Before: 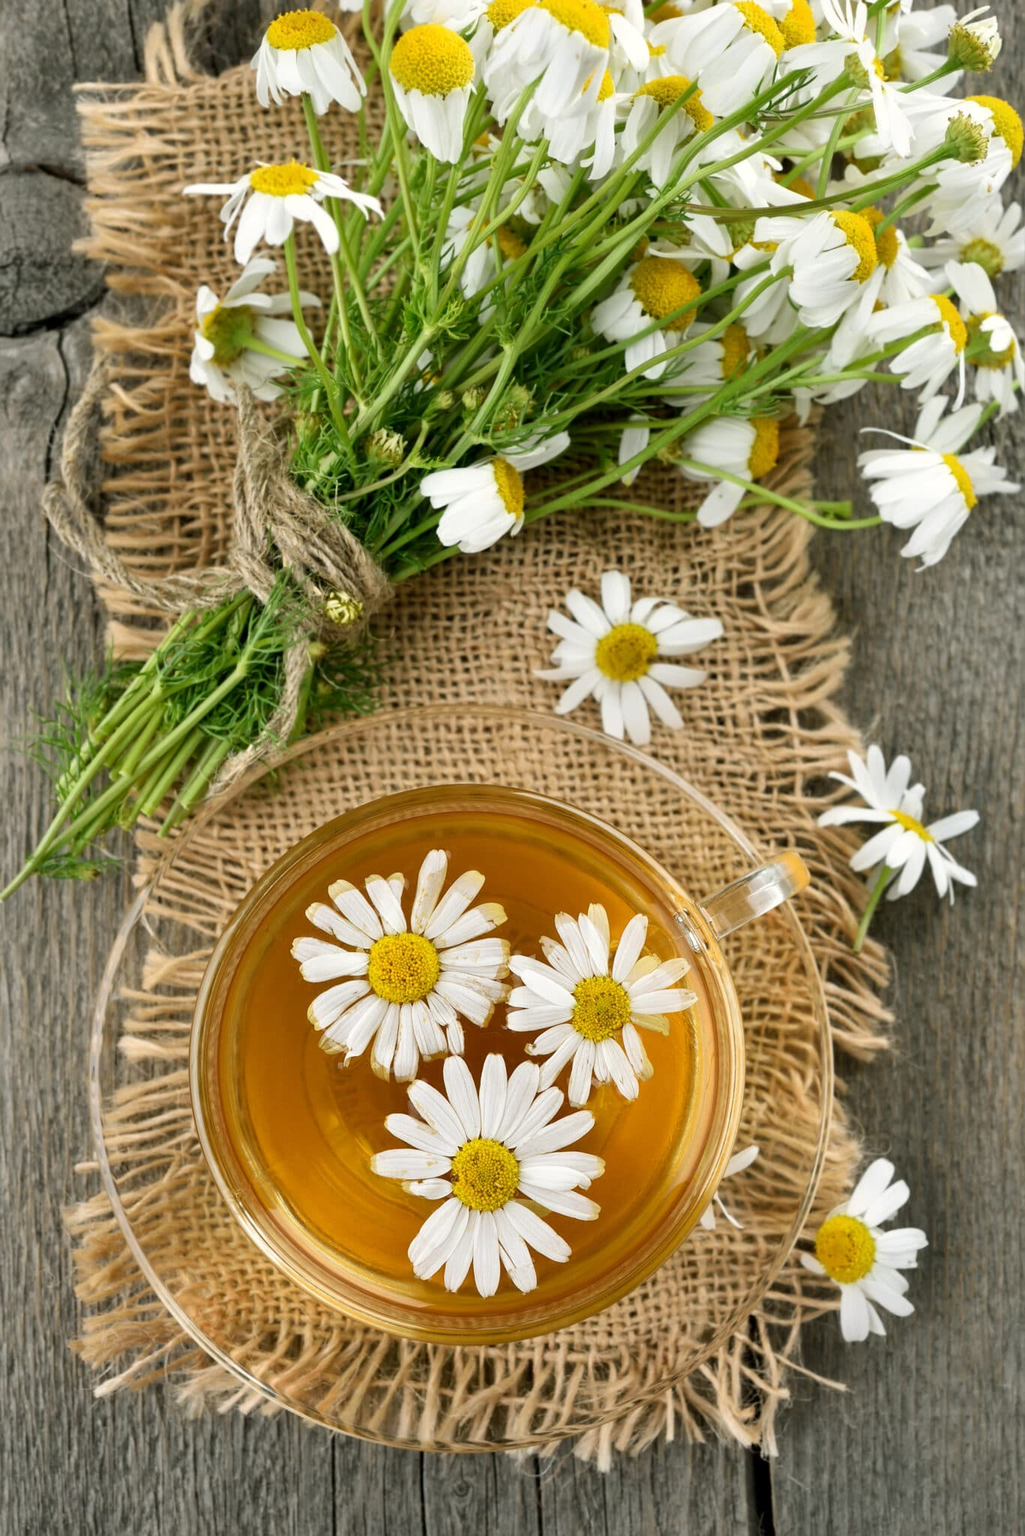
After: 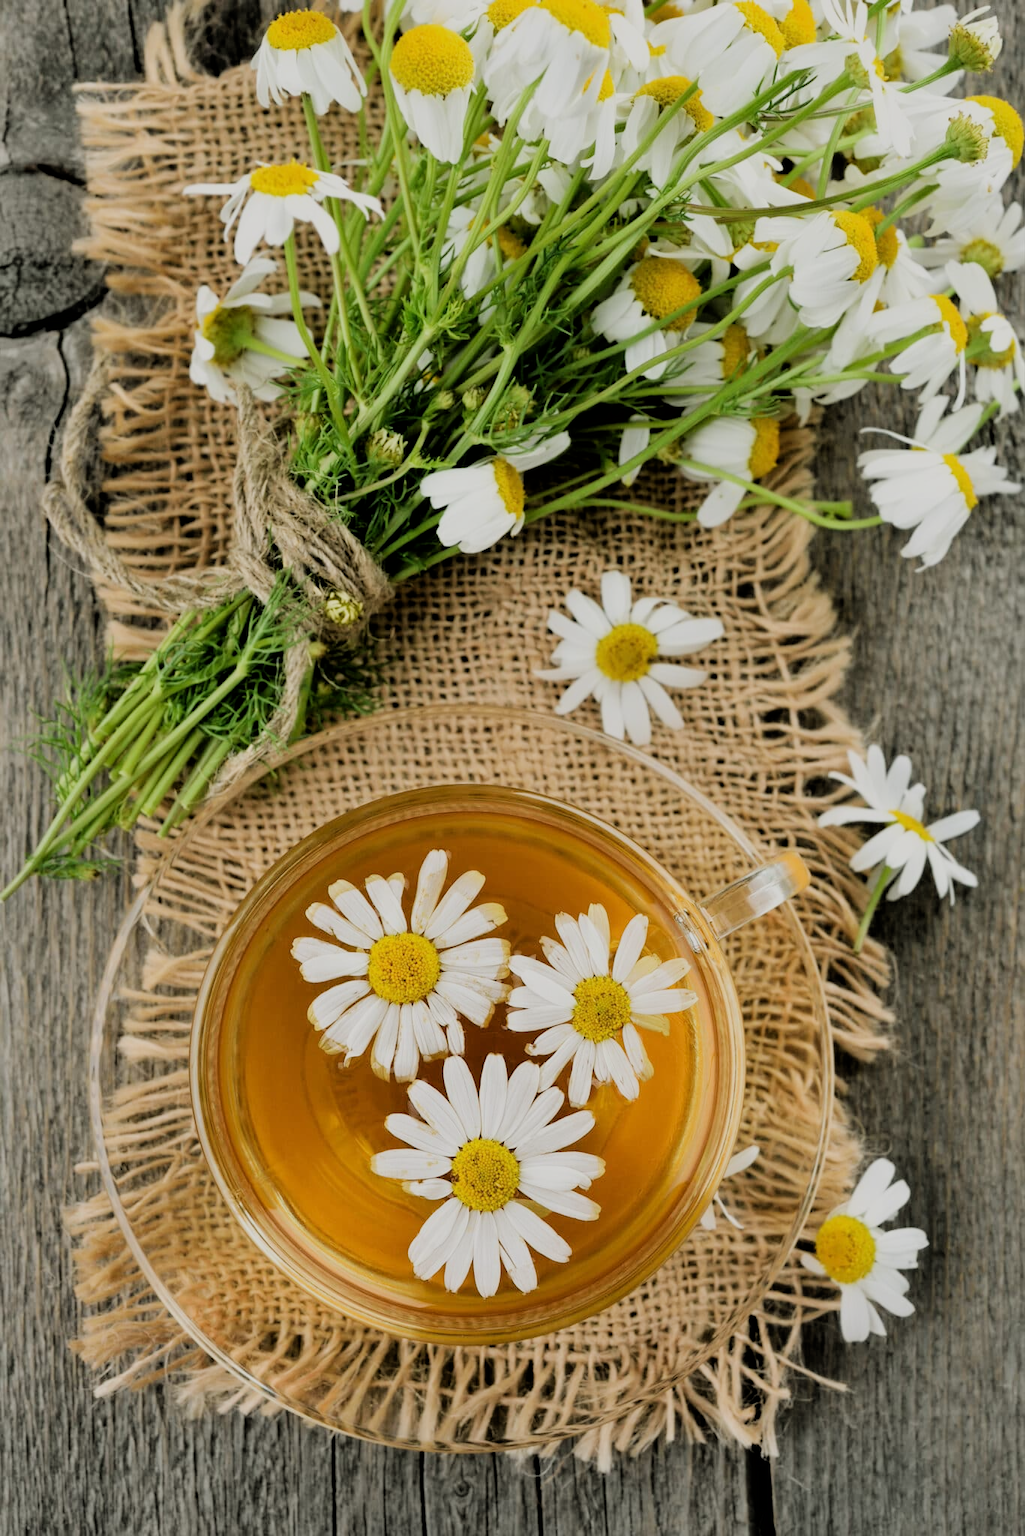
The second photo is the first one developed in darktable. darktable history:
rgb curve: mode RGB, independent channels
filmic rgb: black relative exposure -4.14 EV, white relative exposure 5.1 EV, hardness 2.11, contrast 1.165
